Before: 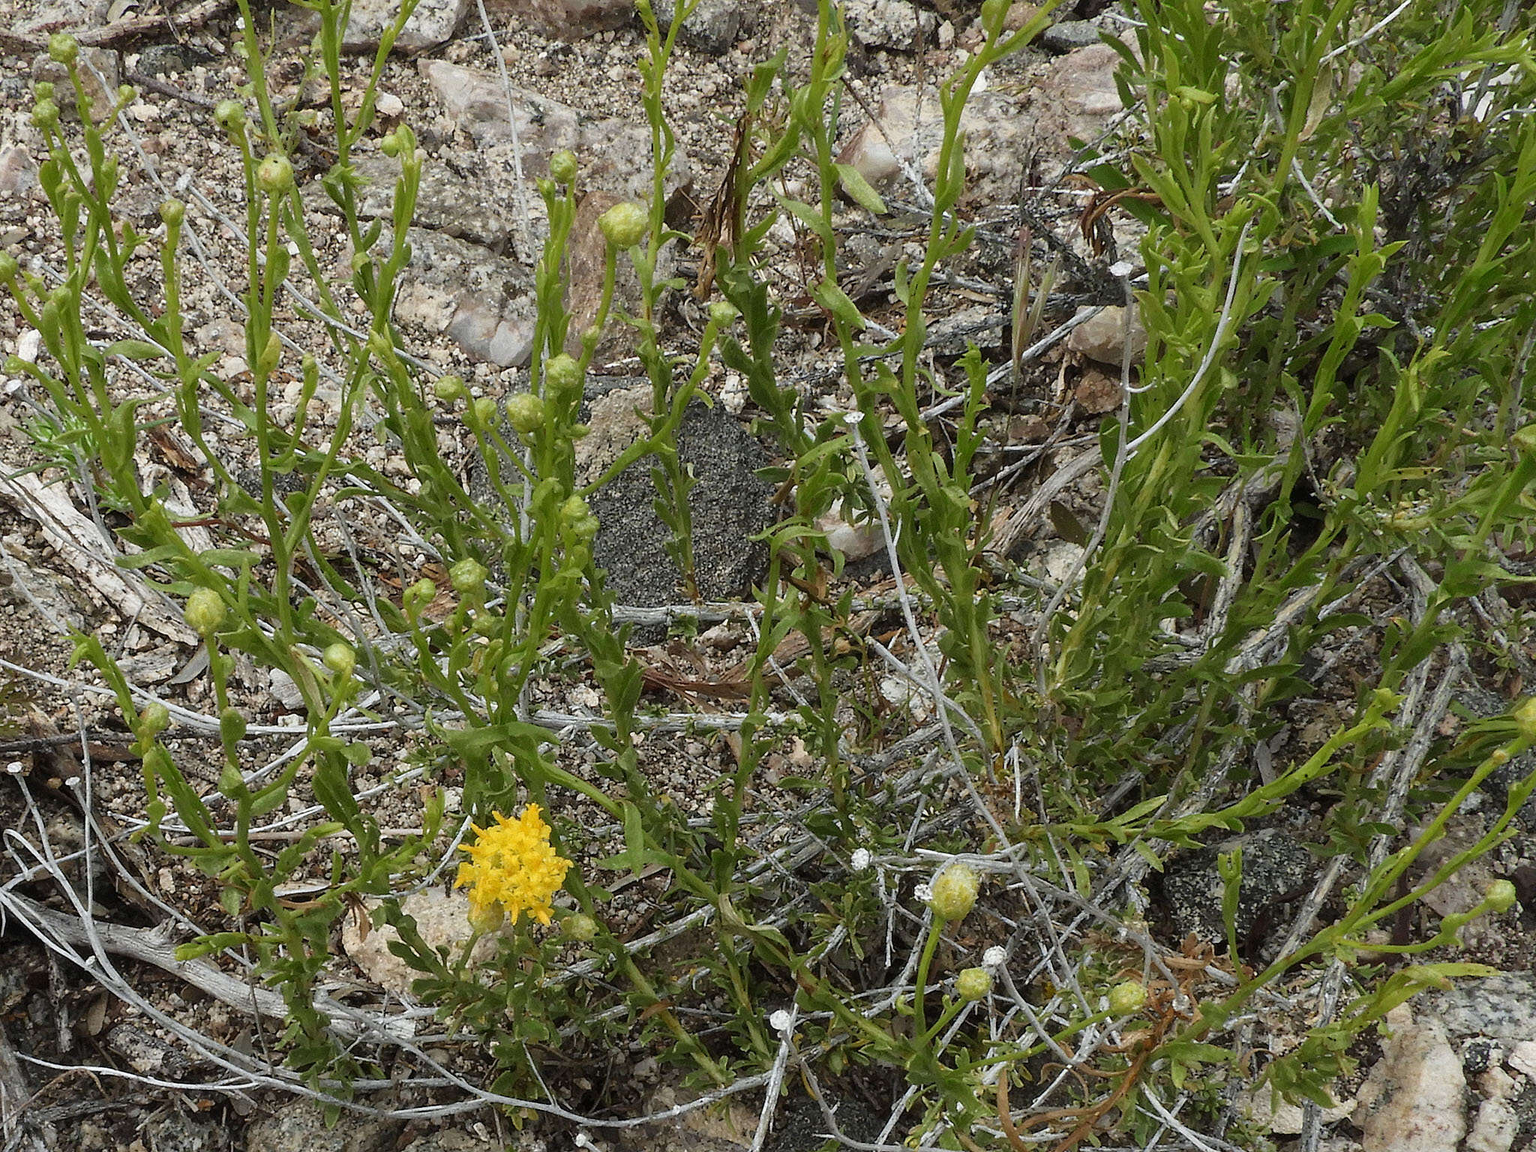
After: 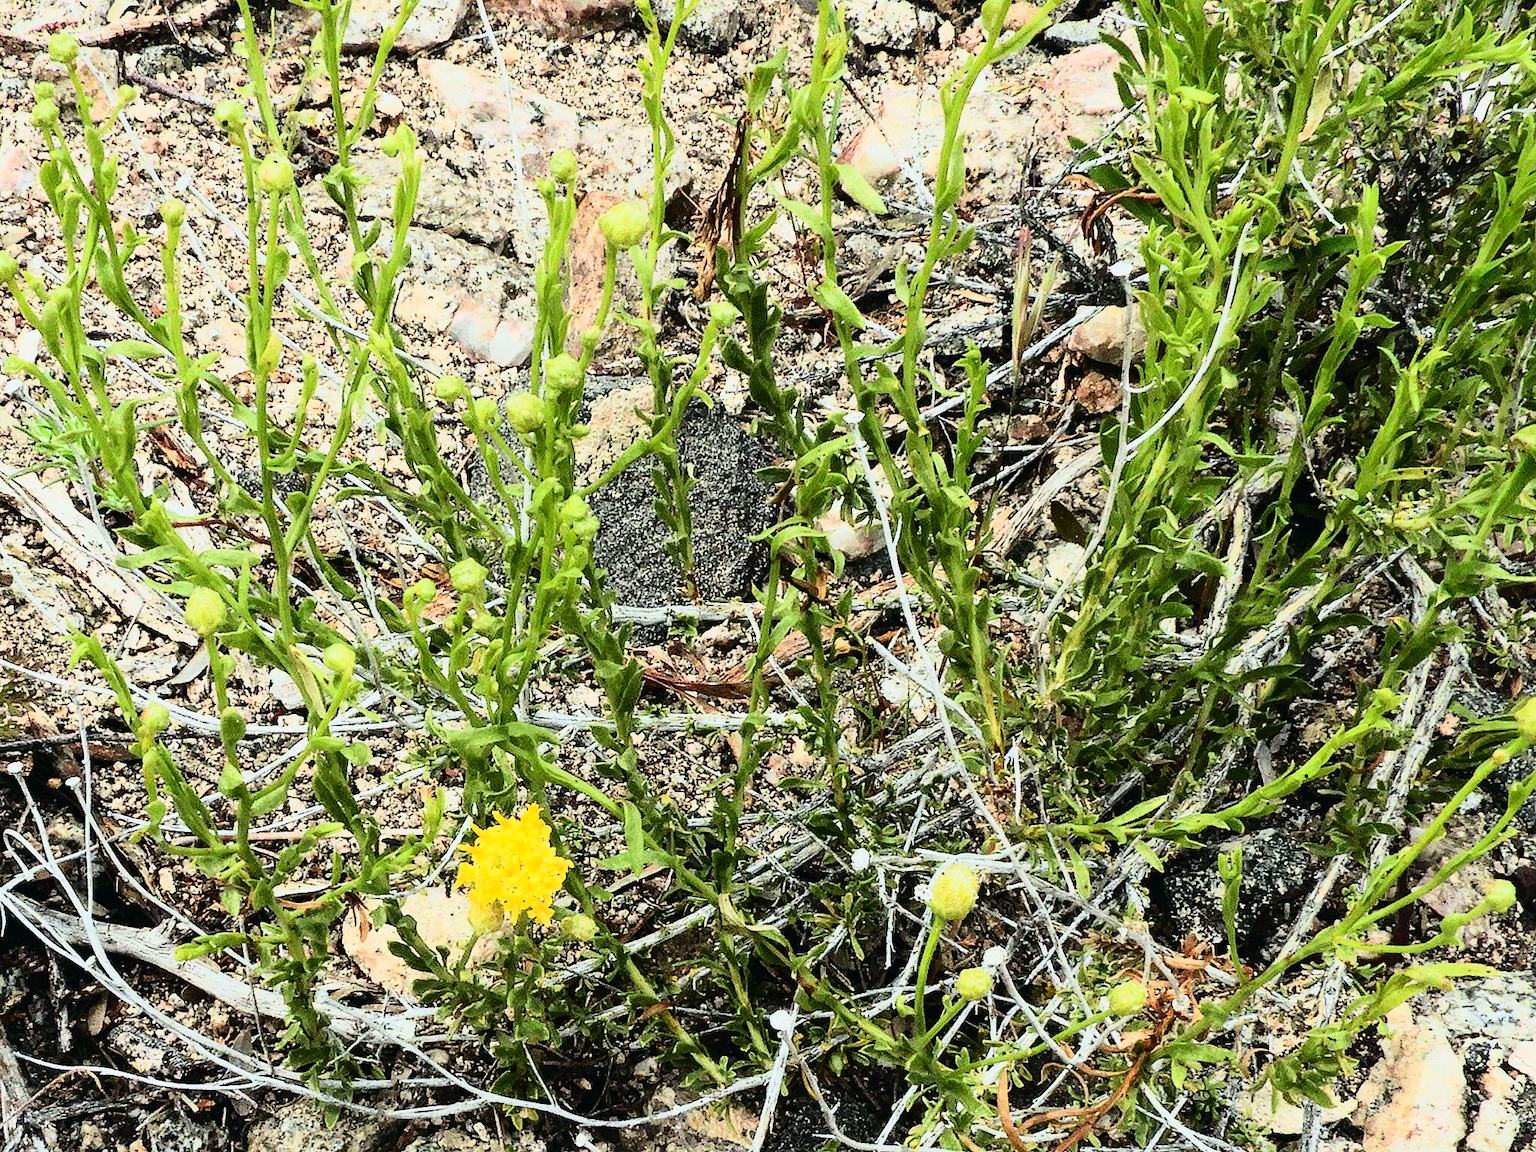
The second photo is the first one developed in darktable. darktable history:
rgb curve: curves: ch0 [(0, 0) (0.21, 0.15) (0.24, 0.21) (0.5, 0.75) (0.75, 0.96) (0.89, 0.99) (1, 1)]; ch1 [(0, 0.02) (0.21, 0.13) (0.25, 0.2) (0.5, 0.67) (0.75, 0.9) (0.89, 0.97) (1, 1)]; ch2 [(0, 0.02) (0.21, 0.13) (0.25, 0.2) (0.5, 0.67) (0.75, 0.9) (0.89, 0.97) (1, 1)], compensate middle gray true
tone curve: curves: ch0 [(0, 0.011) (0.139, 0.106) (0.295, 0.271) (0.499, 0.523) (0.739, 0.782) (0.857, 0.879) (1, 0.967)]; ch1 [(0, 0) (0.291, 0.229) (0.394, 0.365) (0.469, 0.456) (0.507, 0.504) (0.527, 0.546) (0.571, 0.614) (0.725, 0.779) (1, 1)]; ch2 [(0, 0) (0.125, 0.089) (0.35, 0.317) (0.437, 0.42) (0.502, 0.499) (0.537, 0.551) (0.613, 0.636) (1, 1)], color space Lab, independent channels, preserve colors none
